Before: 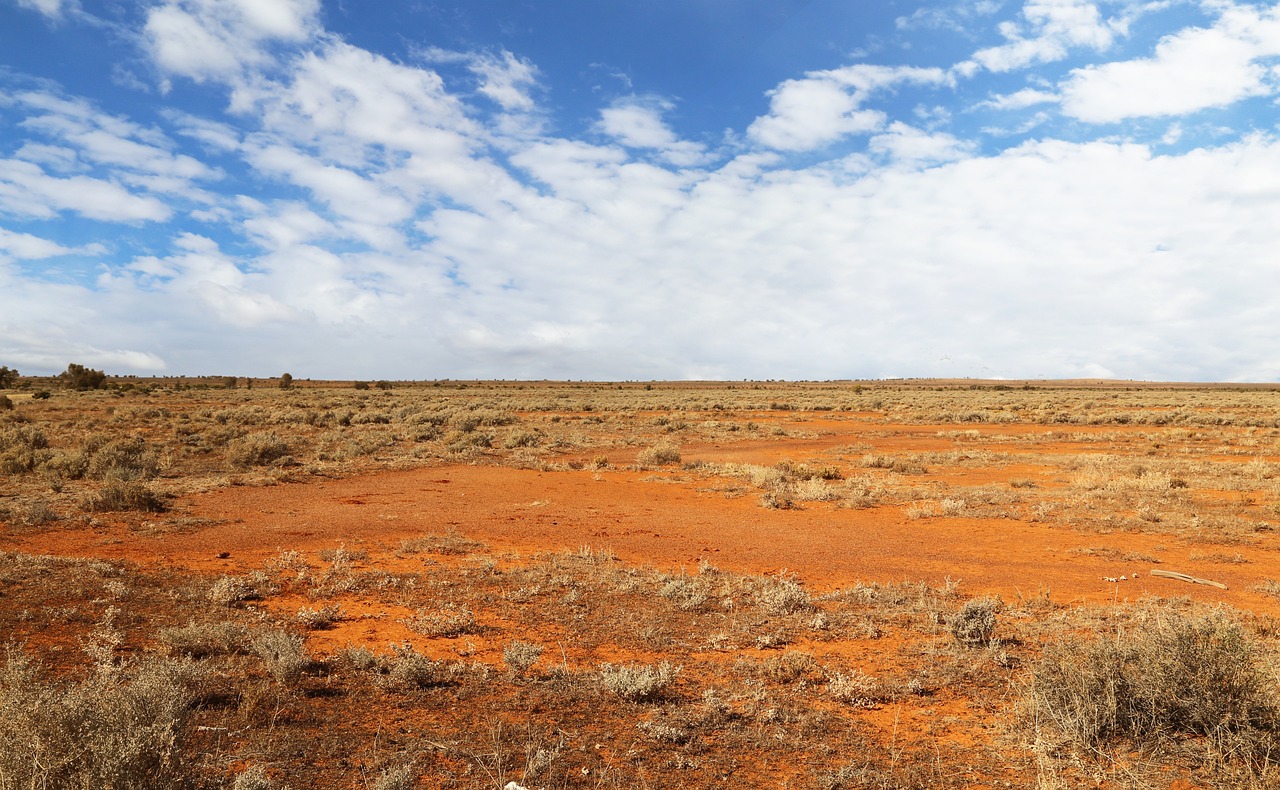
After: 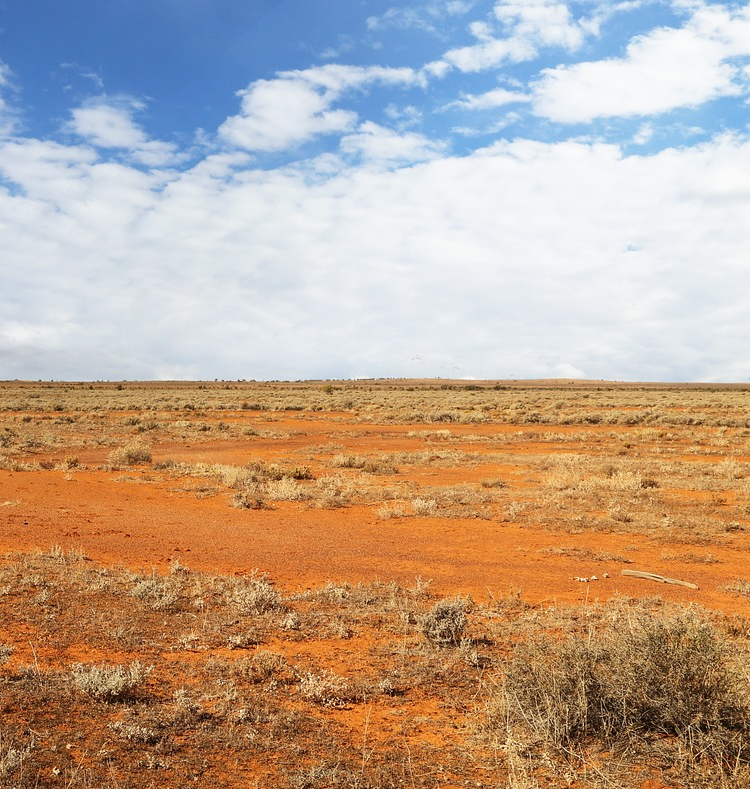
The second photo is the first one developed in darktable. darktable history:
white balance: emerald 1
crop: left 41.402%
